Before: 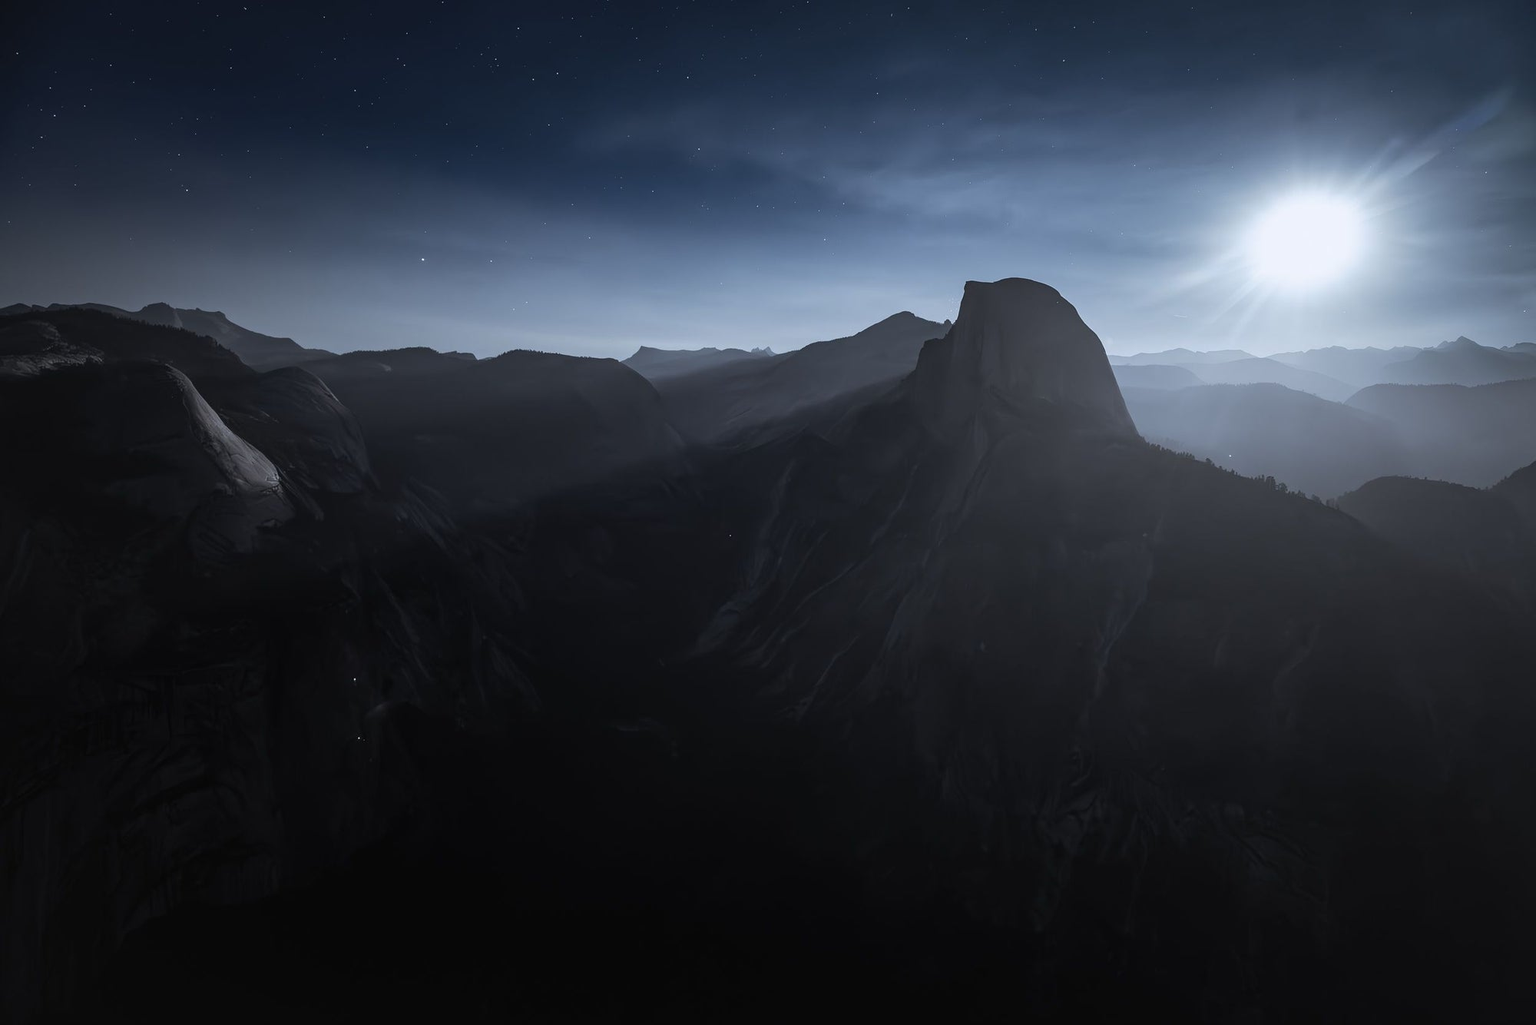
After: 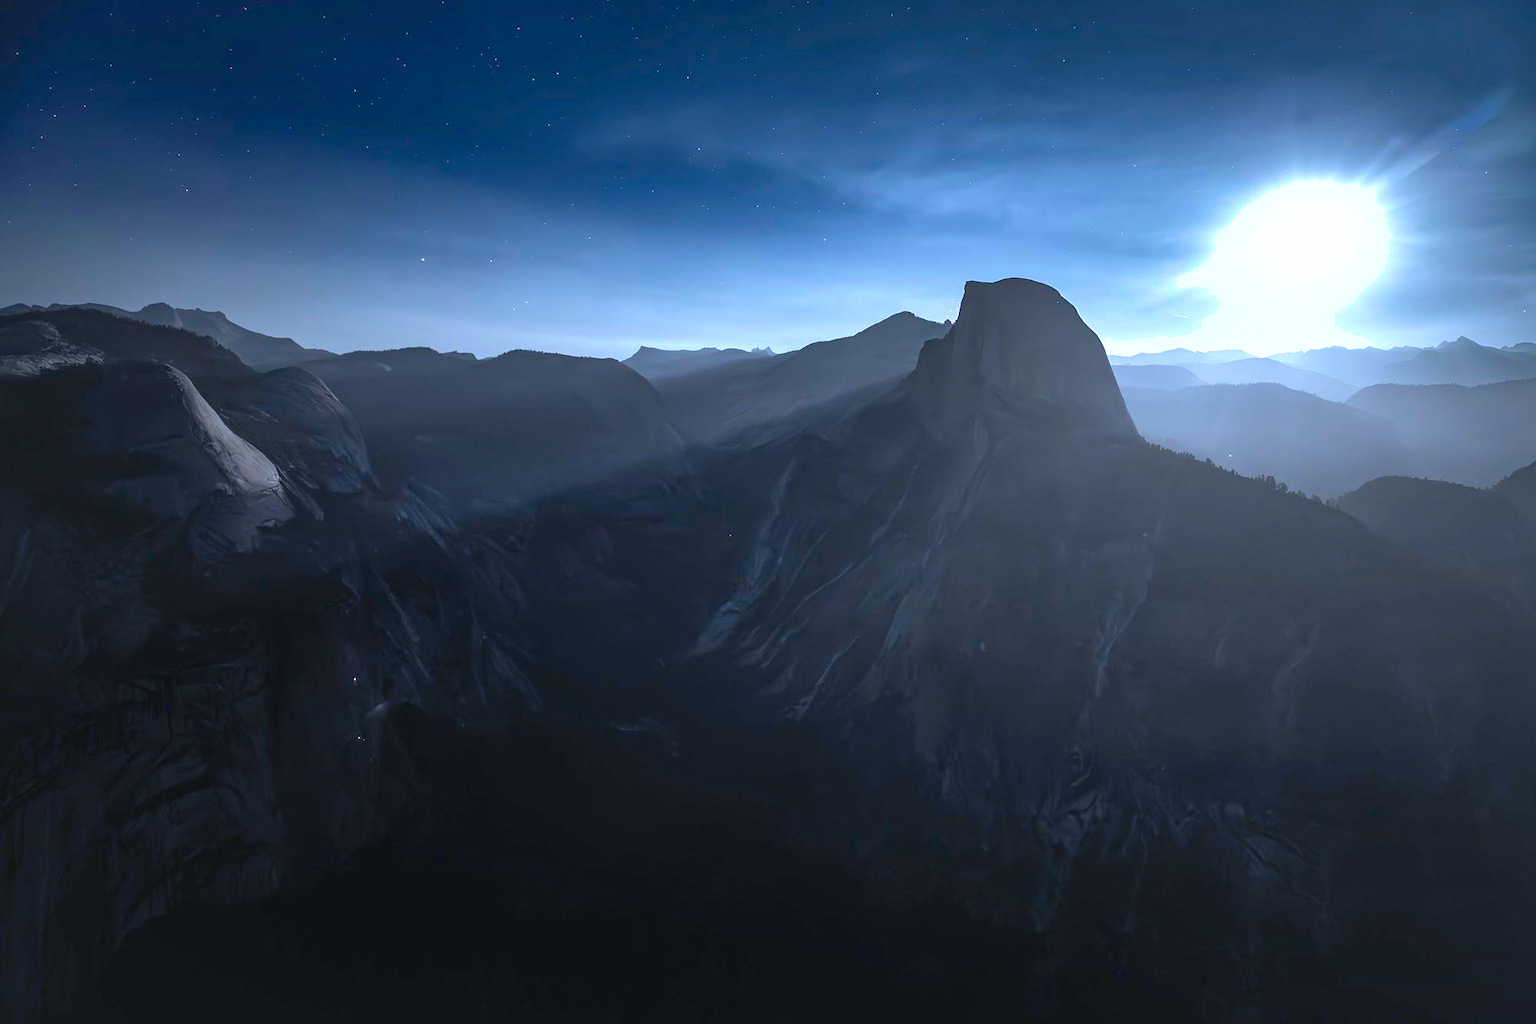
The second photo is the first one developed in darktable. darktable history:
shadows and highlights: highlights color adjustment 55.38%
color balance rgb: shadows lift › chroma 3.121%, shadows lift › hue 242.69°, highlights gain › chroma 0.219%, highlights gain › hue 331.19°, perceptual saturation grading › global saturation 75.376%, perceptual saturation grading › shadows -30.721%, perceptual brilliance grading › global brilliance 25.745%, global vibrance 20%
